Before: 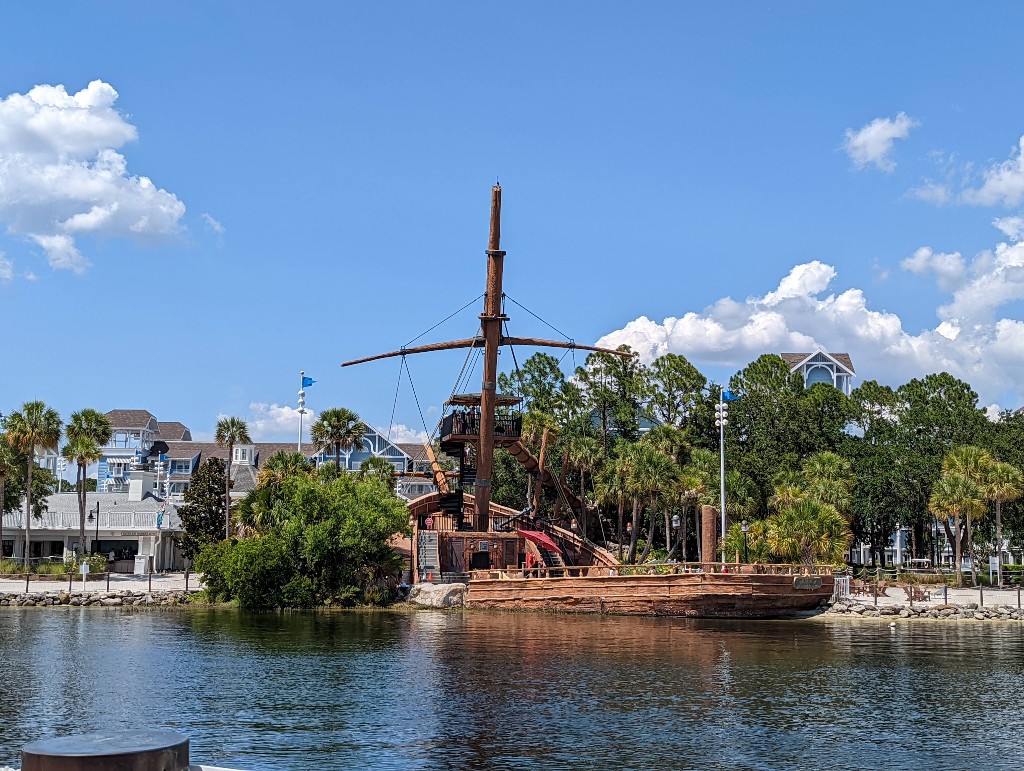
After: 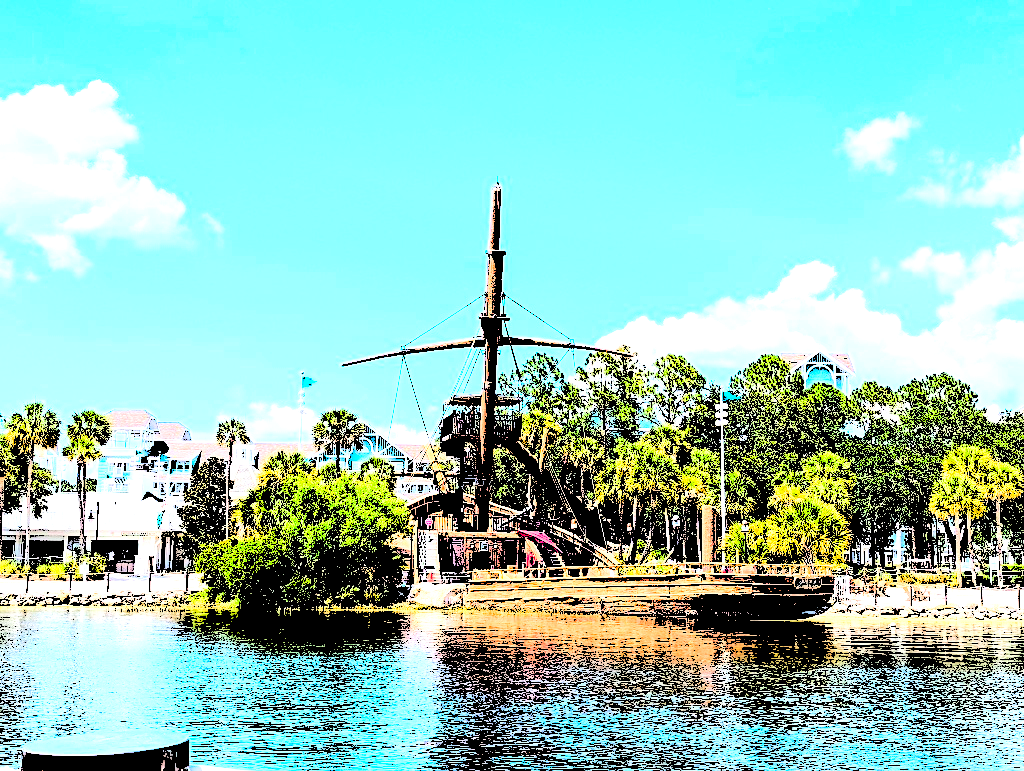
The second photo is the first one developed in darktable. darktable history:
levels: levels [0.246, 0.246, 0.506]
contrast brightness saturation: contrast 0.16, saturation 0.32
